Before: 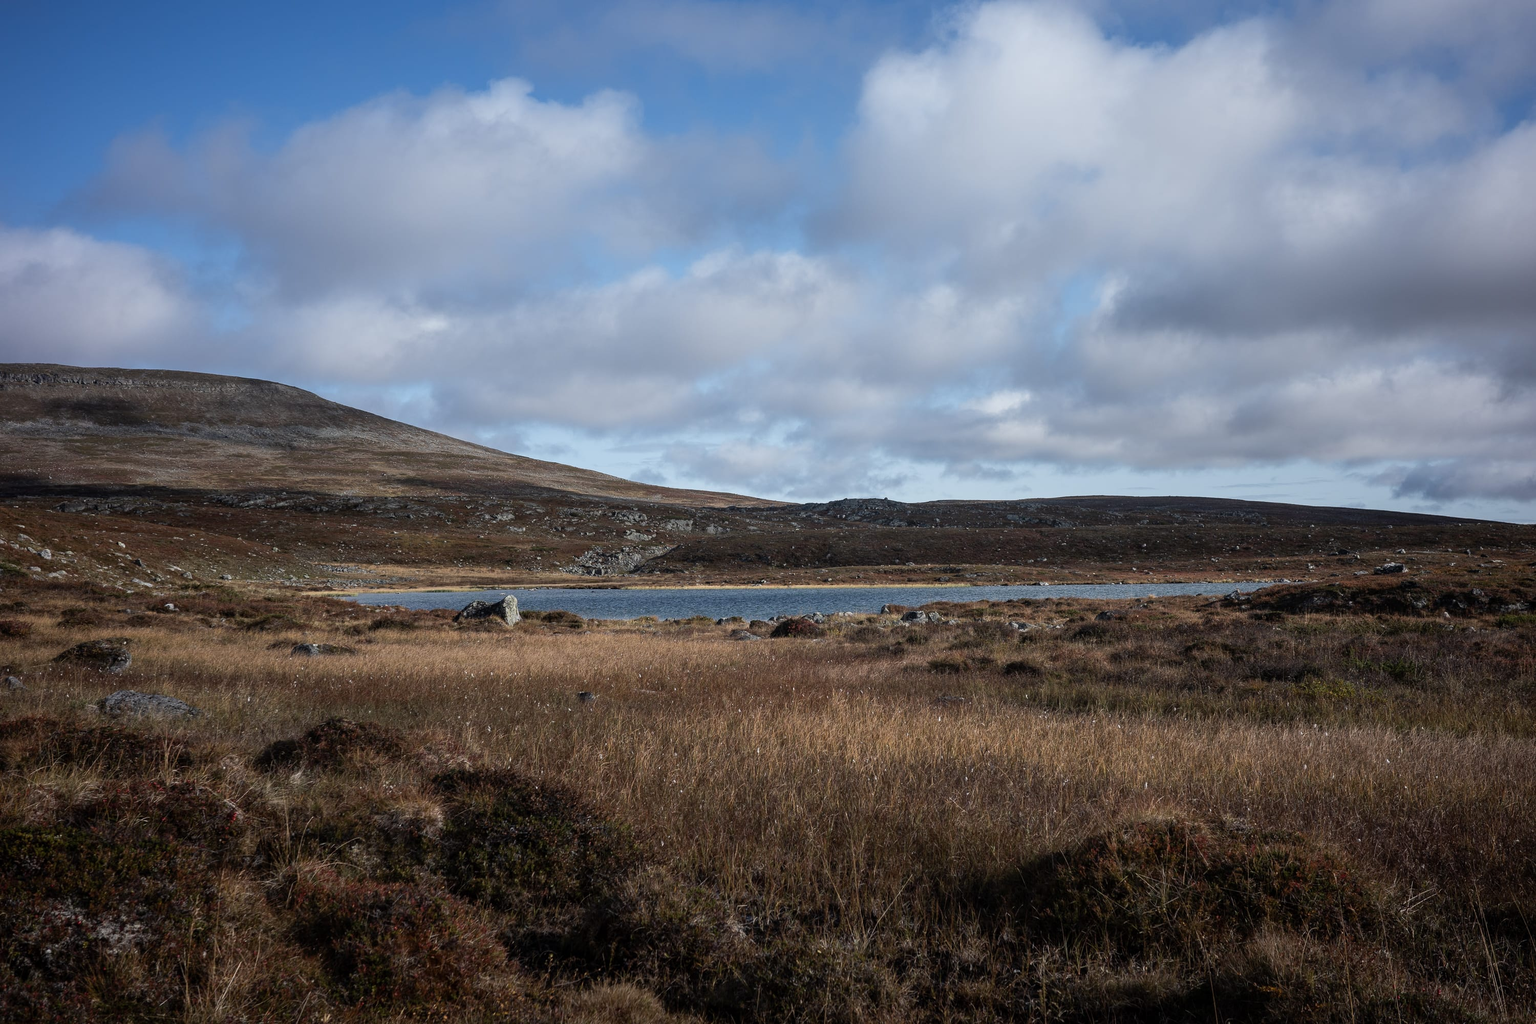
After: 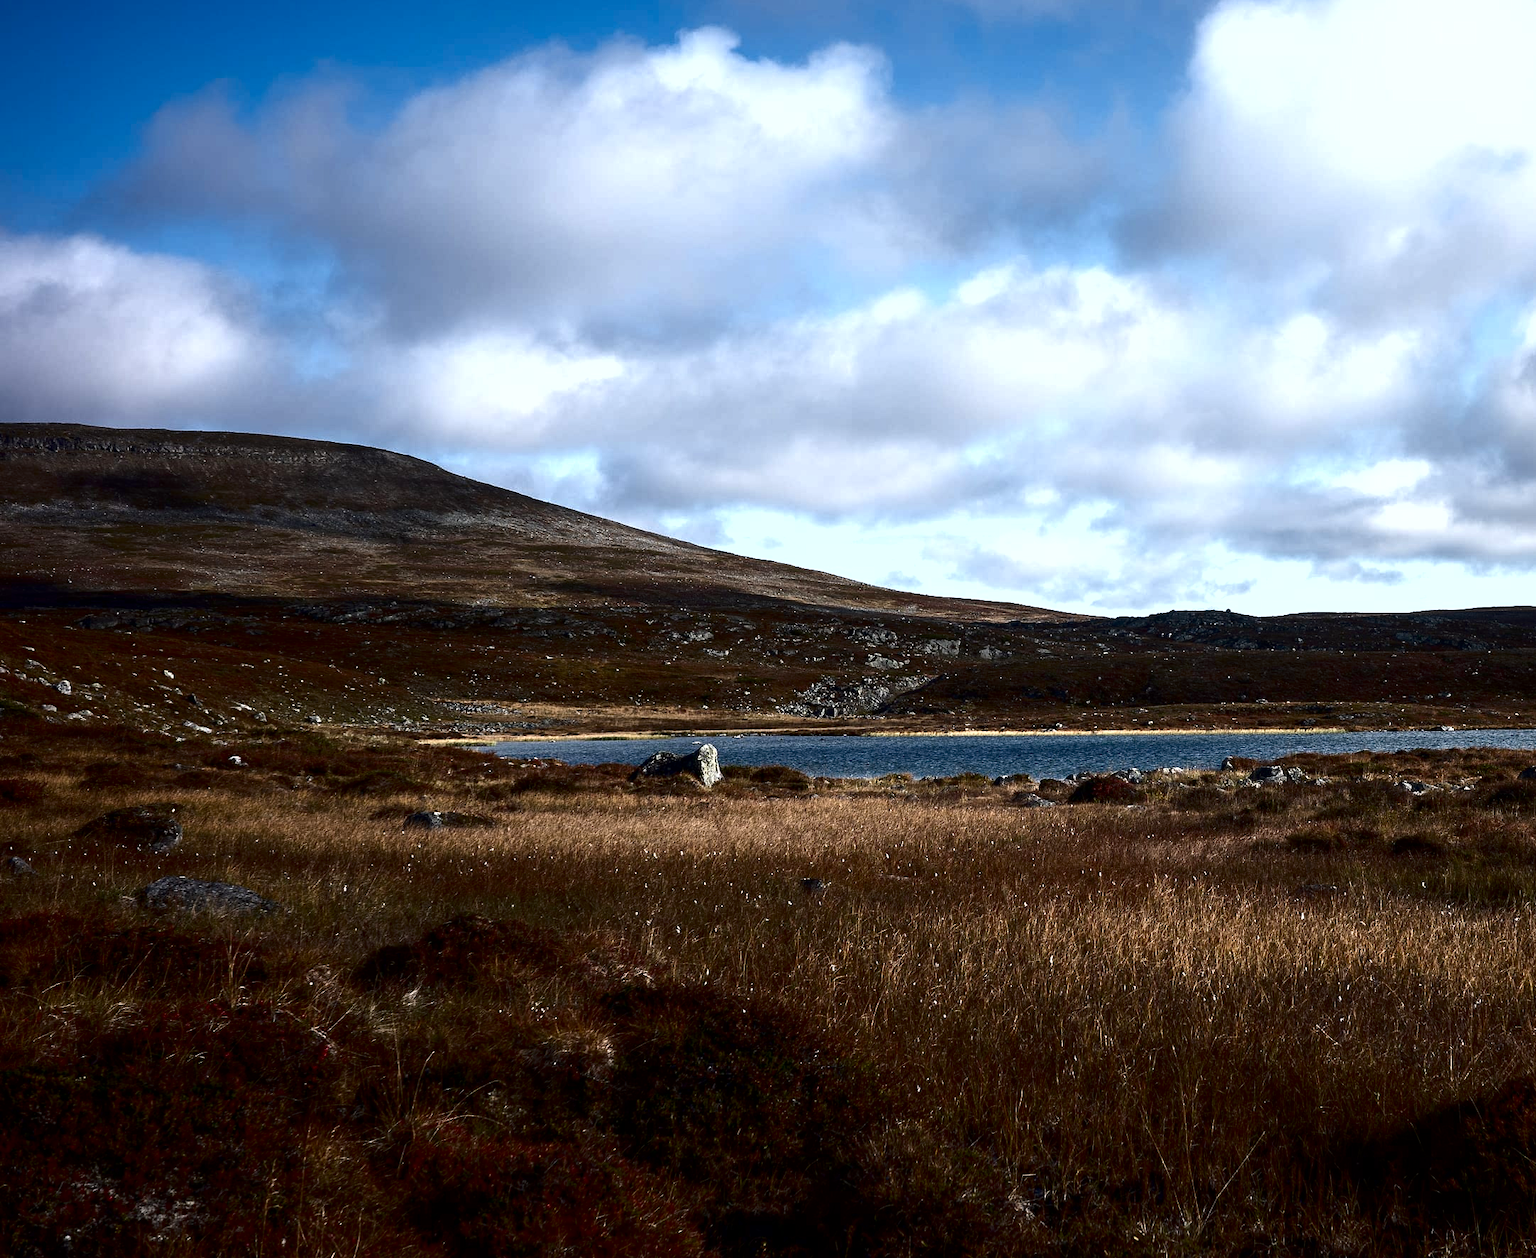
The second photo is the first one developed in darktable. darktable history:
contrast brightness saturation: brightness -0.535
crop: top 5.74%, right 27.853%, bottom 5.596%
shadows and highlights: shadows -28.86, highlights 29.93
exposure: black level correction 0.001, exposure 1 EV, compensate highlight preservation false
